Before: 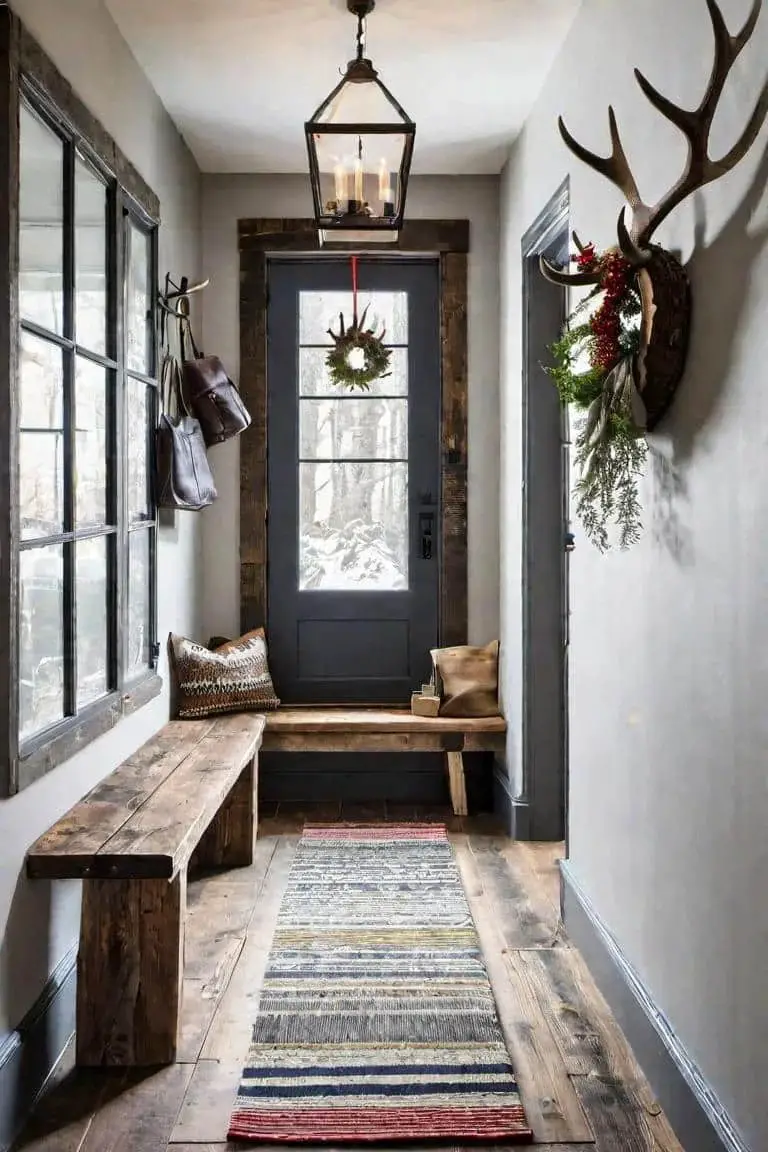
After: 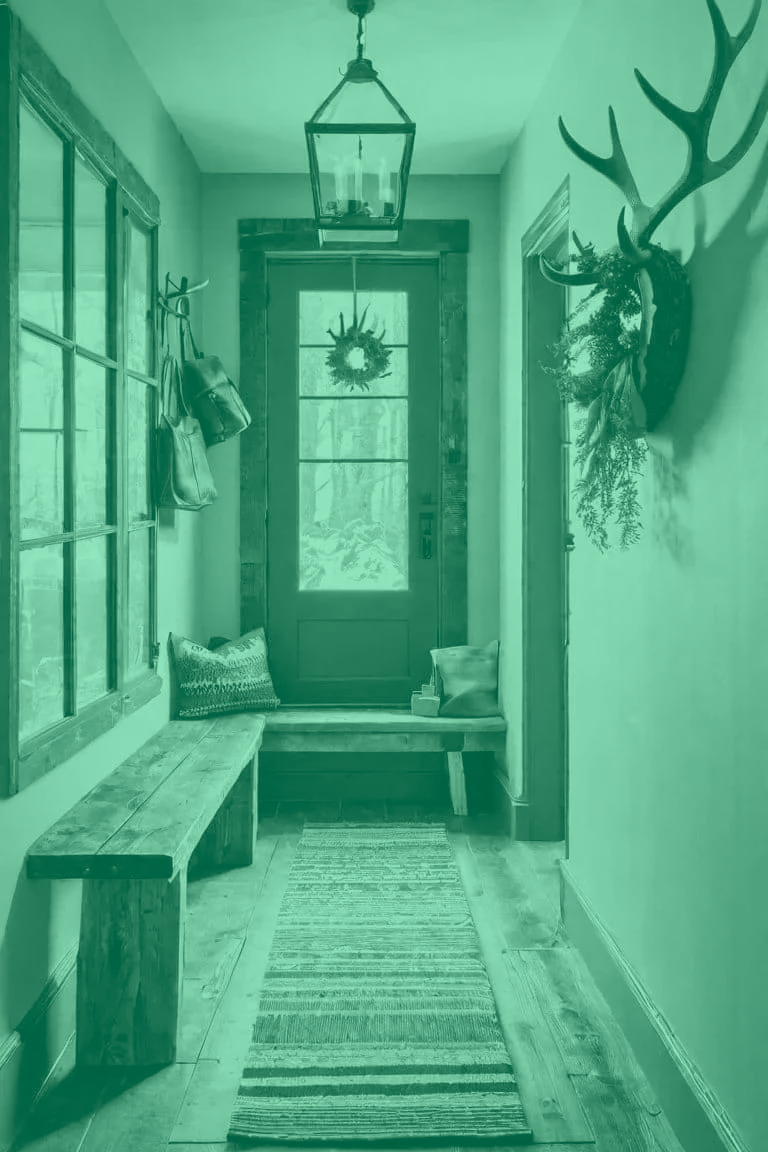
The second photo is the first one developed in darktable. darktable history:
base curve: curves: ch0 [(0, 0) (0.472, 0.455) (1, 1)], preserve colors none
colorize: hue 147.6°, saturation 65%, lightness 21.64%
